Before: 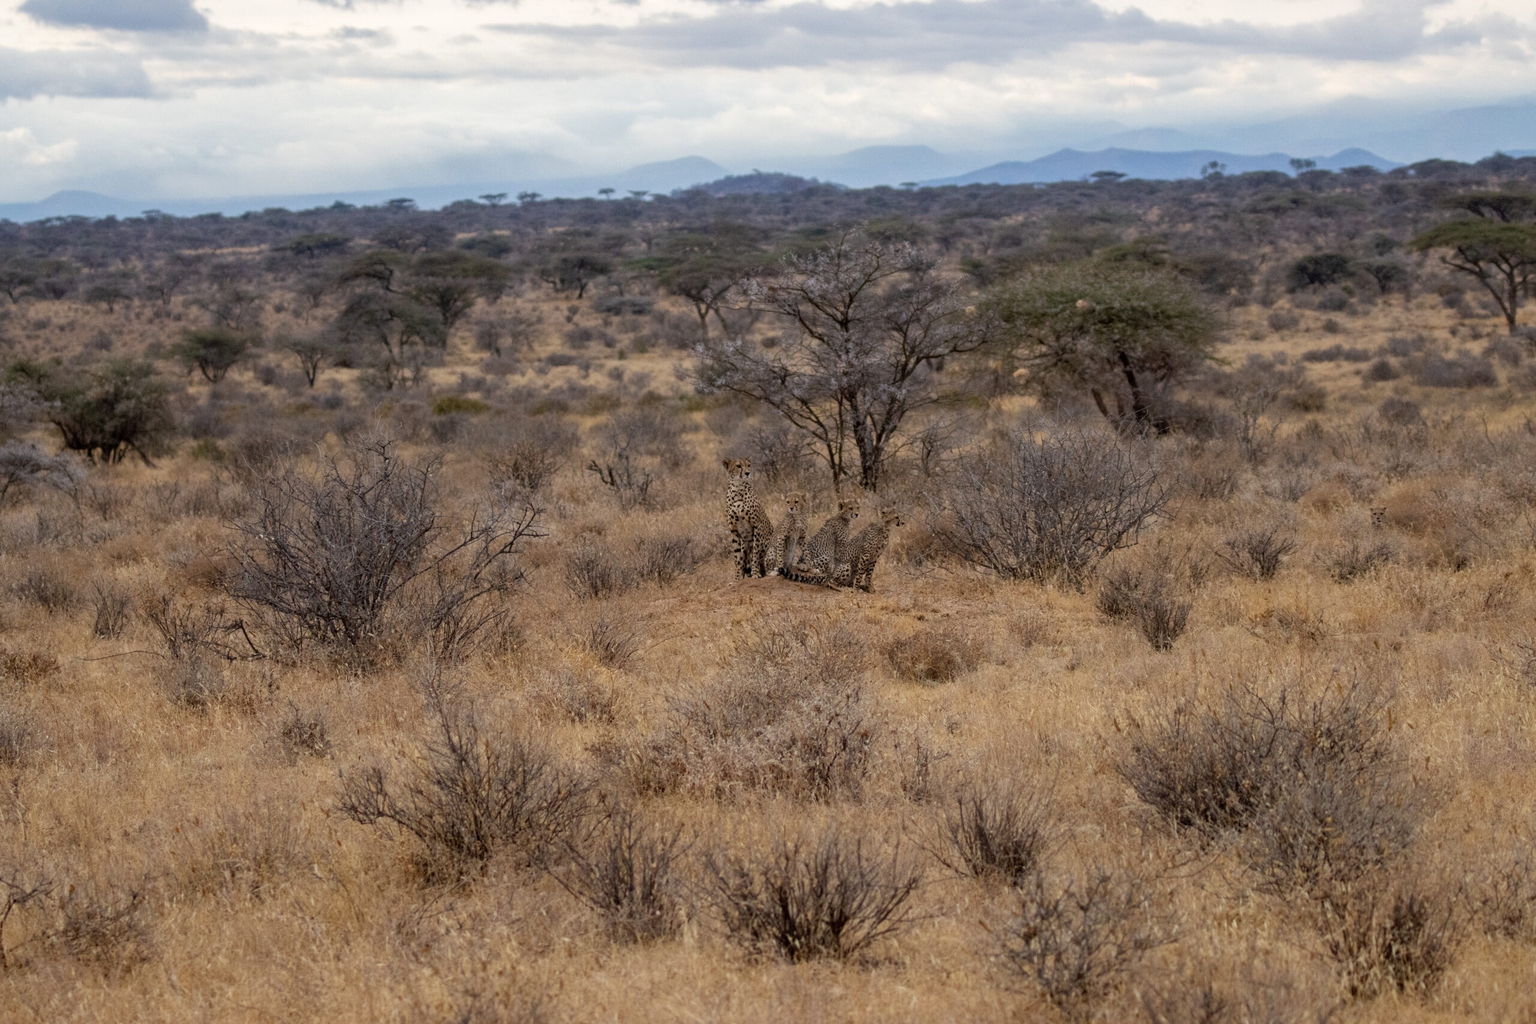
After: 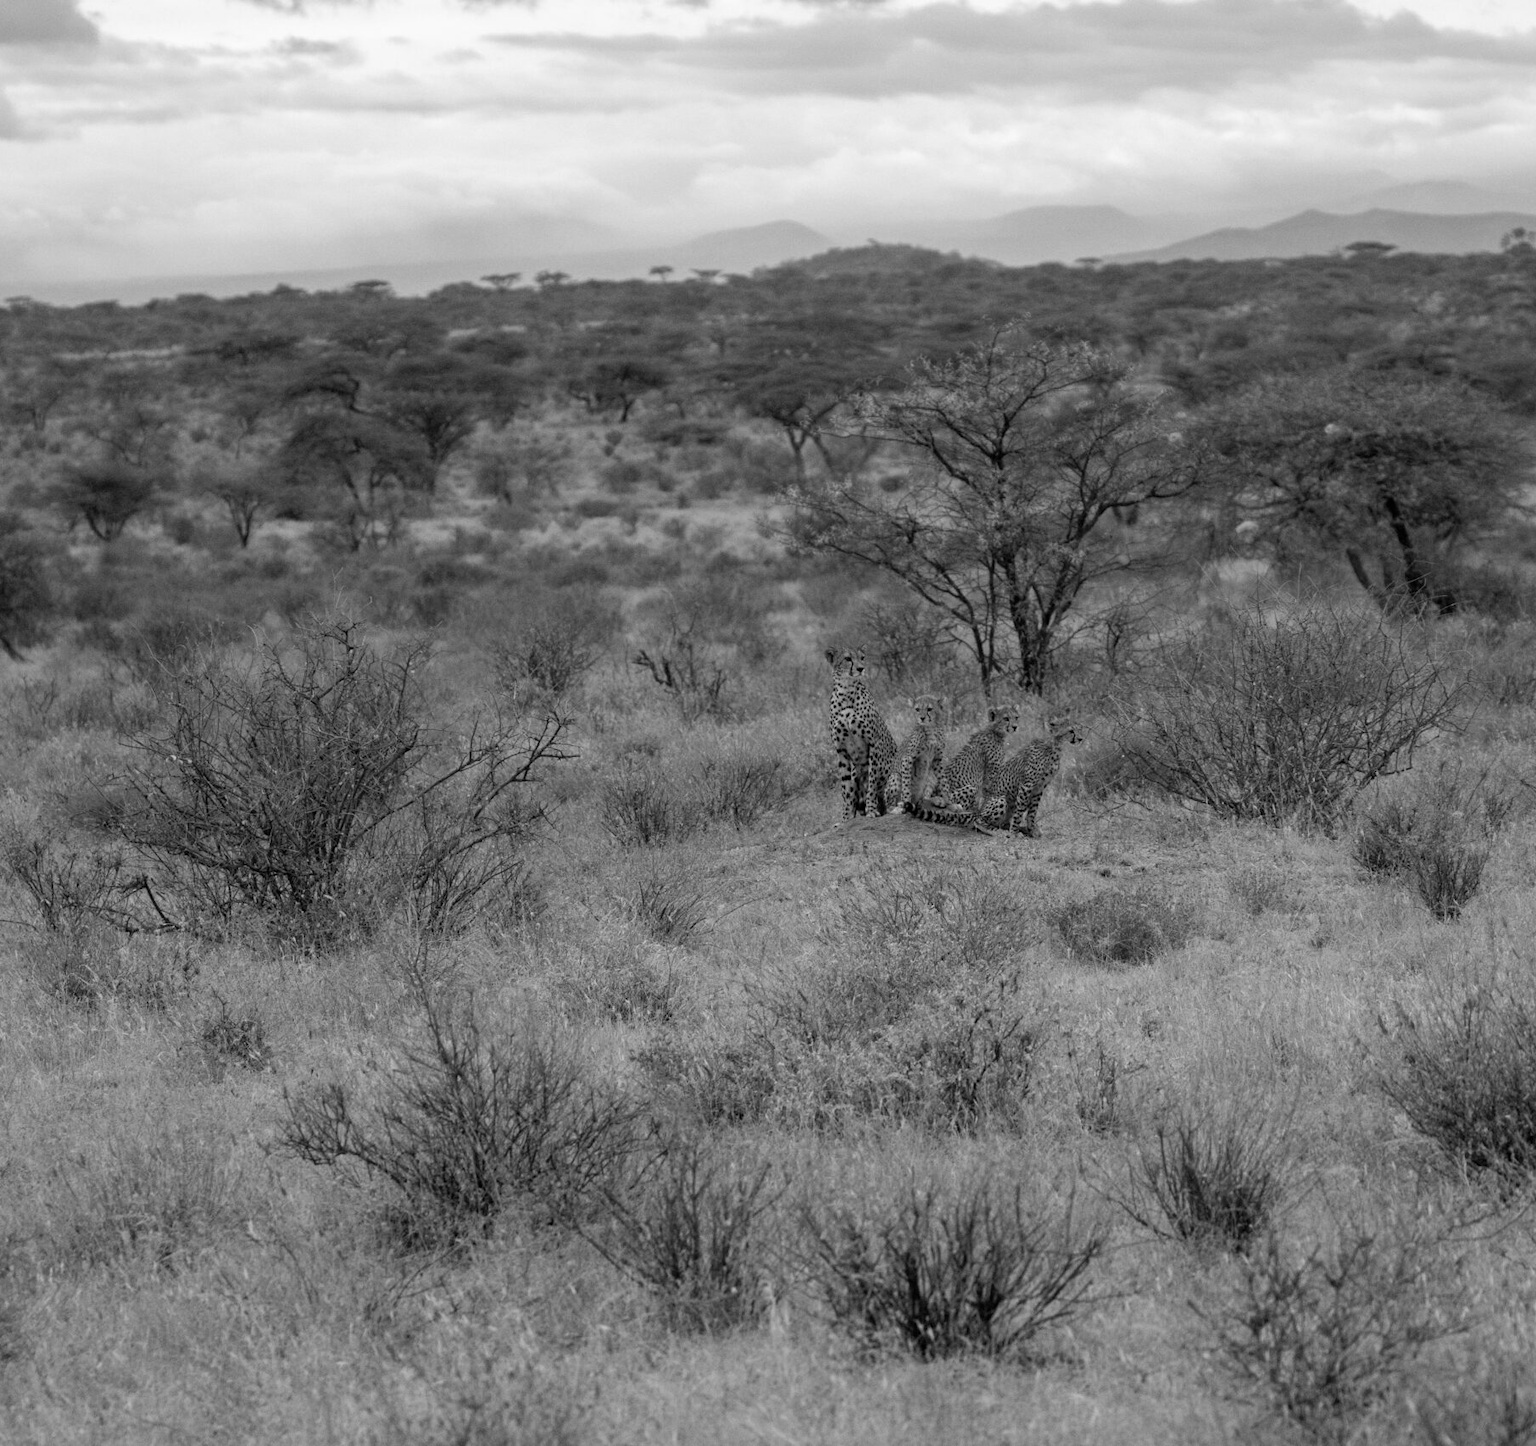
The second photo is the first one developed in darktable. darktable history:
crop and rotate: left 9.061%, right 20.142%
monochrome: on, module defaults
